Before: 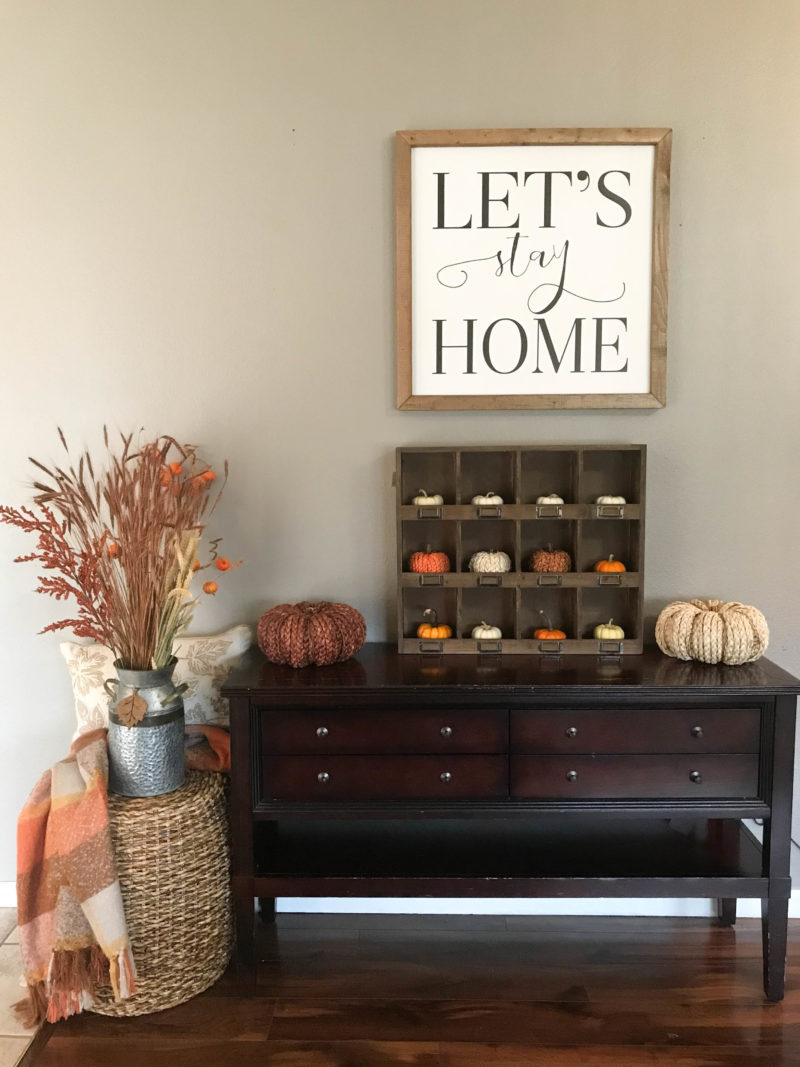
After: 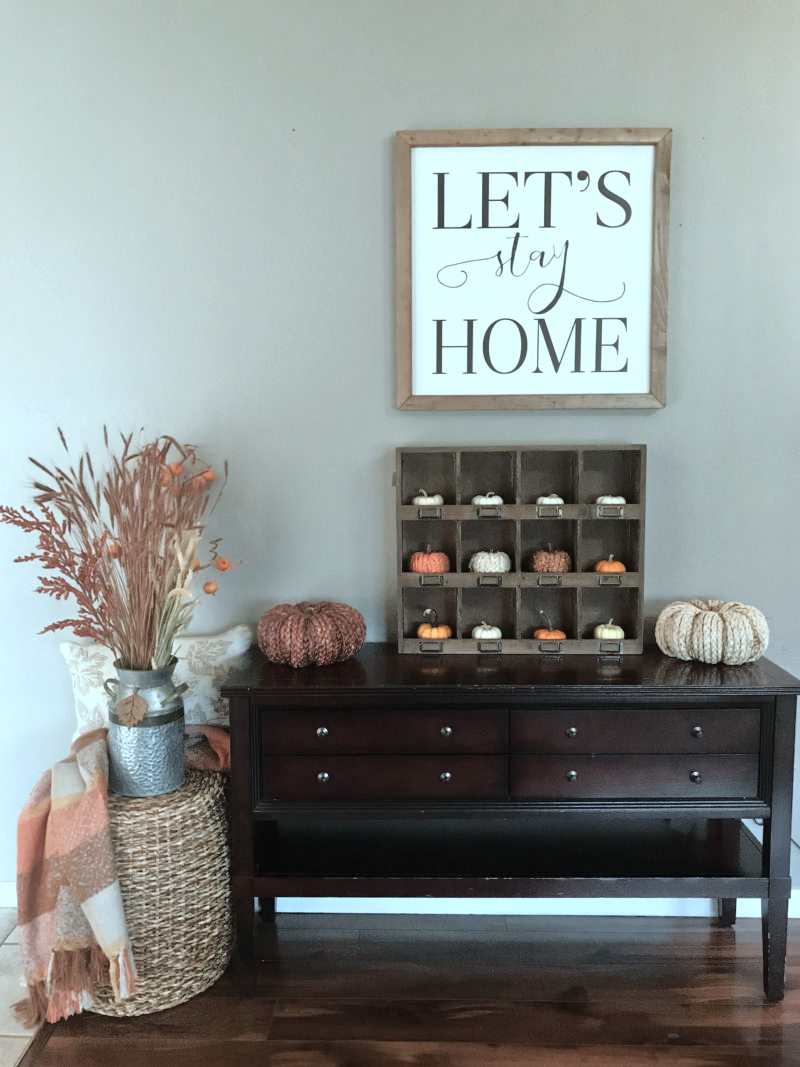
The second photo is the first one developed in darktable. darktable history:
tone equalizer: -8 EV 0.001 EV, -7 EV -0.004 EV, -6 EV 0.009 EV, -5 EV 0.032 EV, -4 EV 0.276 EV, -3 EV 0.644 EV, -2 EV 0.584 EV, -1 EV 0.187 EV, +0 EV 0.024 EV
color correction: highlights a* -12.64, highlights b* -18.1, saturation 0.7
